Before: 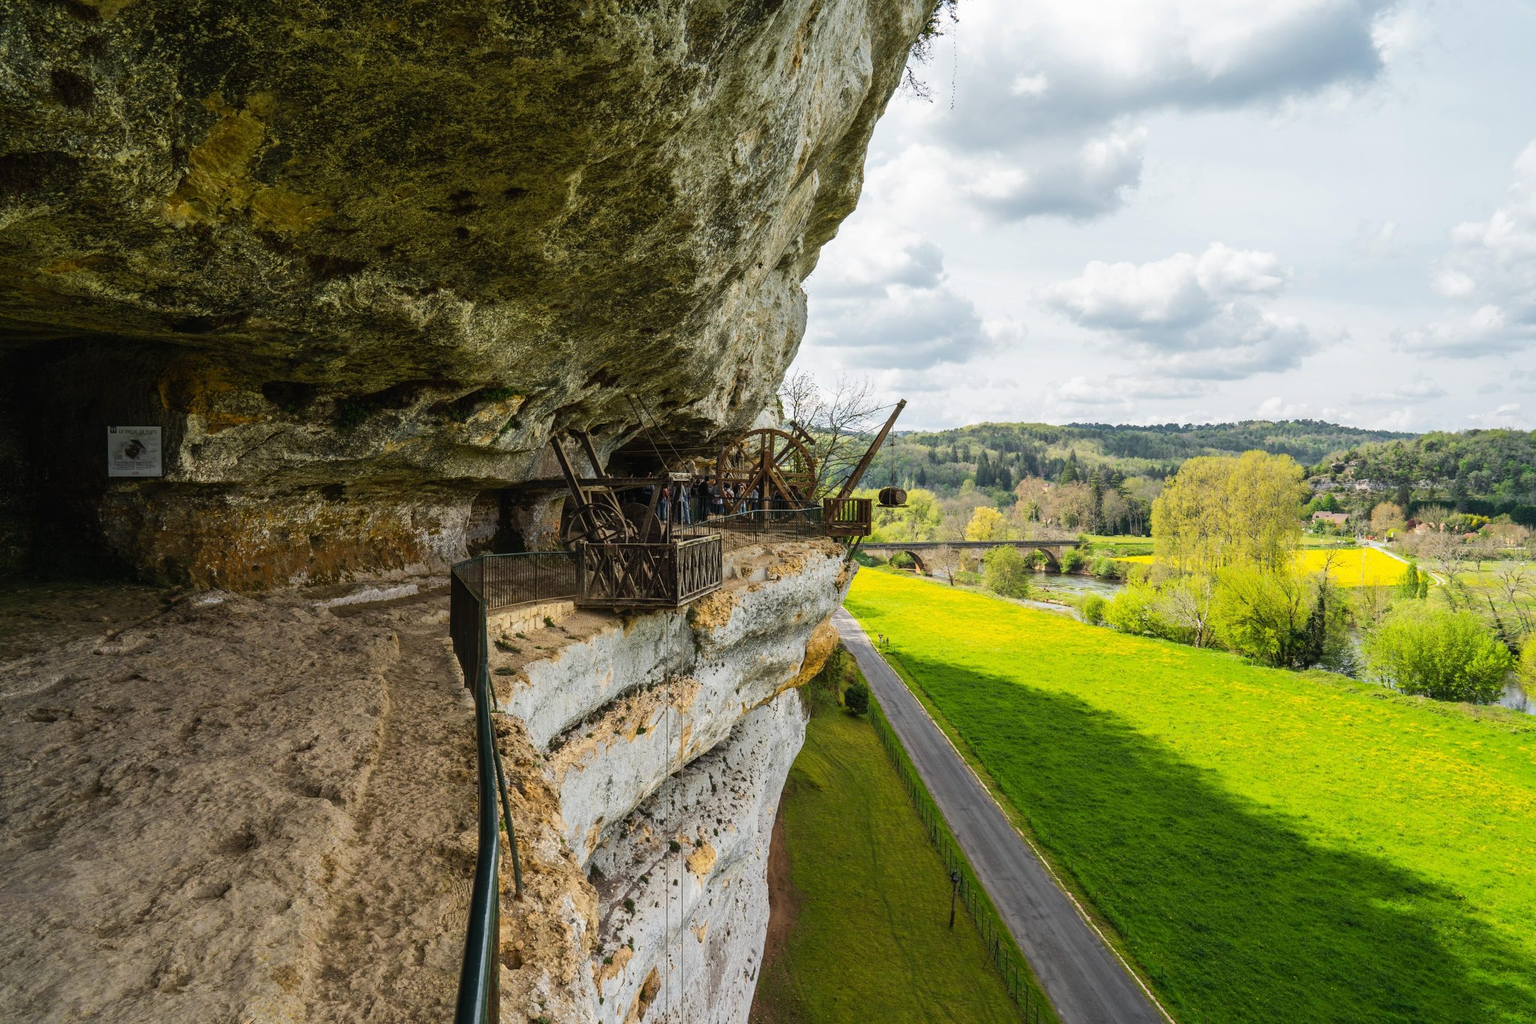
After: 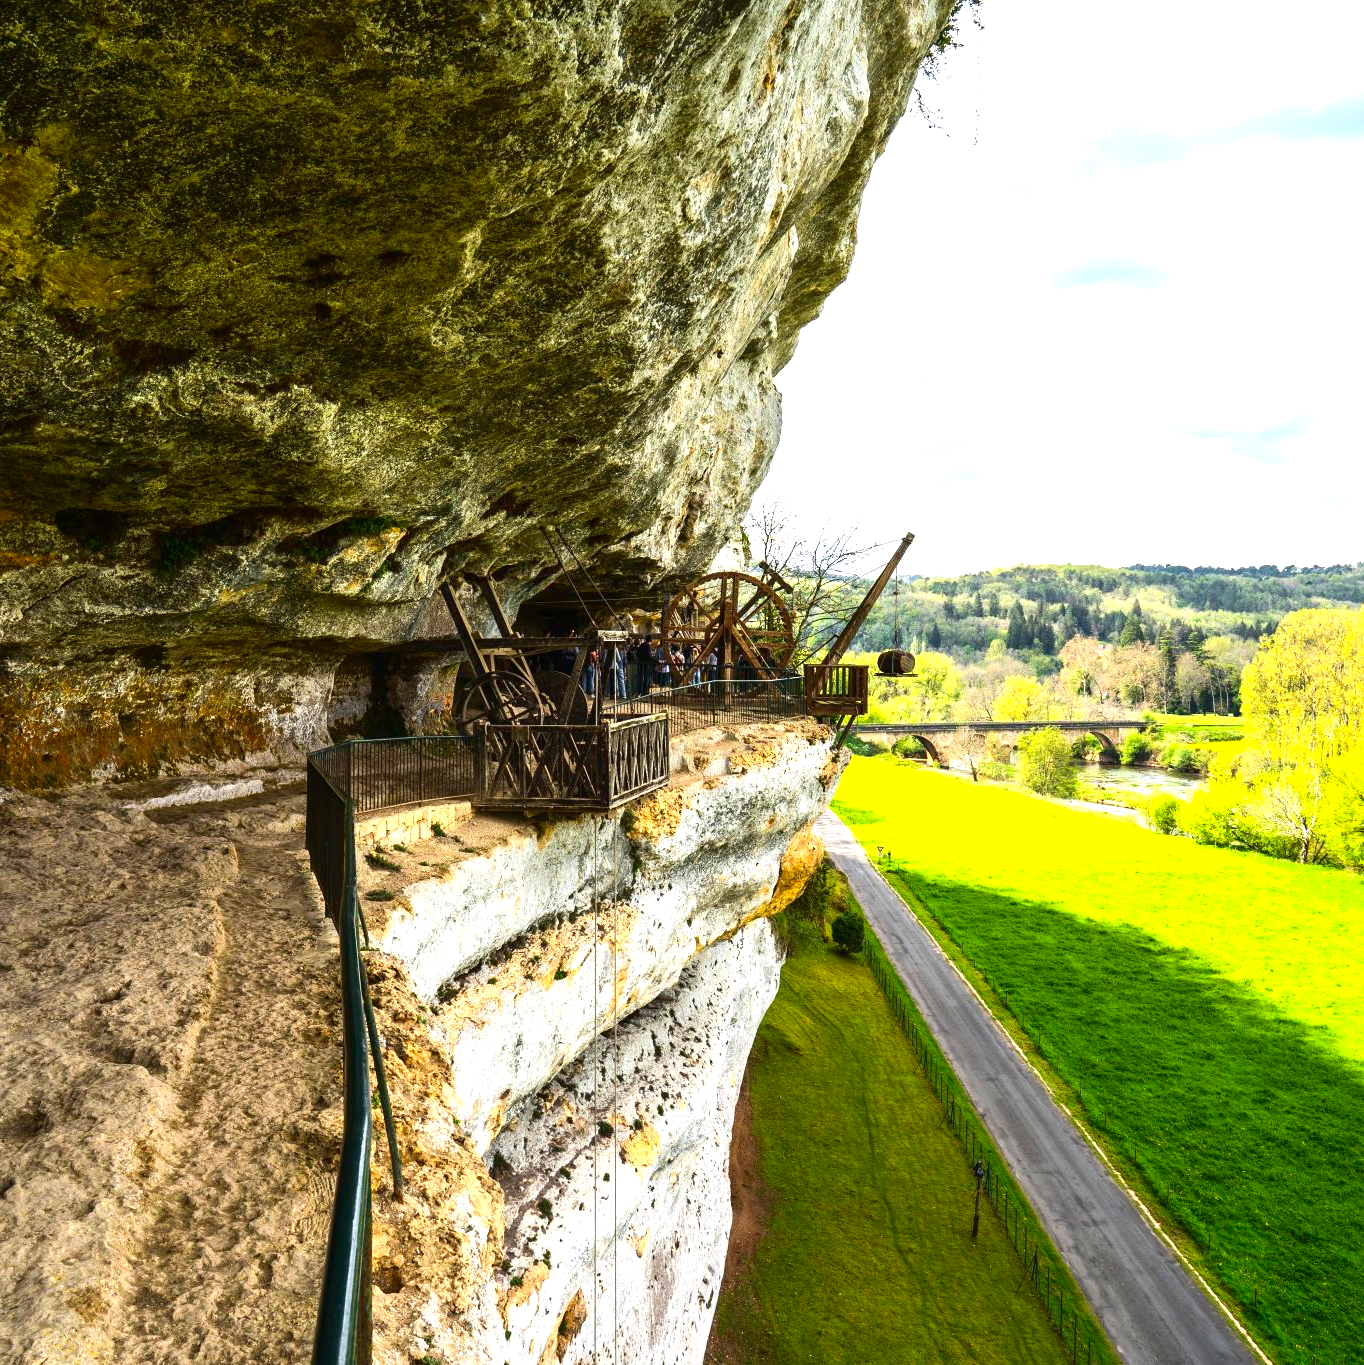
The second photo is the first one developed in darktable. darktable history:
crop and rotate: left 14.396%, right 18.992%
exposure: black level correction 0, exposure 1.106 EV, compensate highlight preservation false
contrast brightness saturation: contrast 0.123, brightness -0.123, saturation 0.201
